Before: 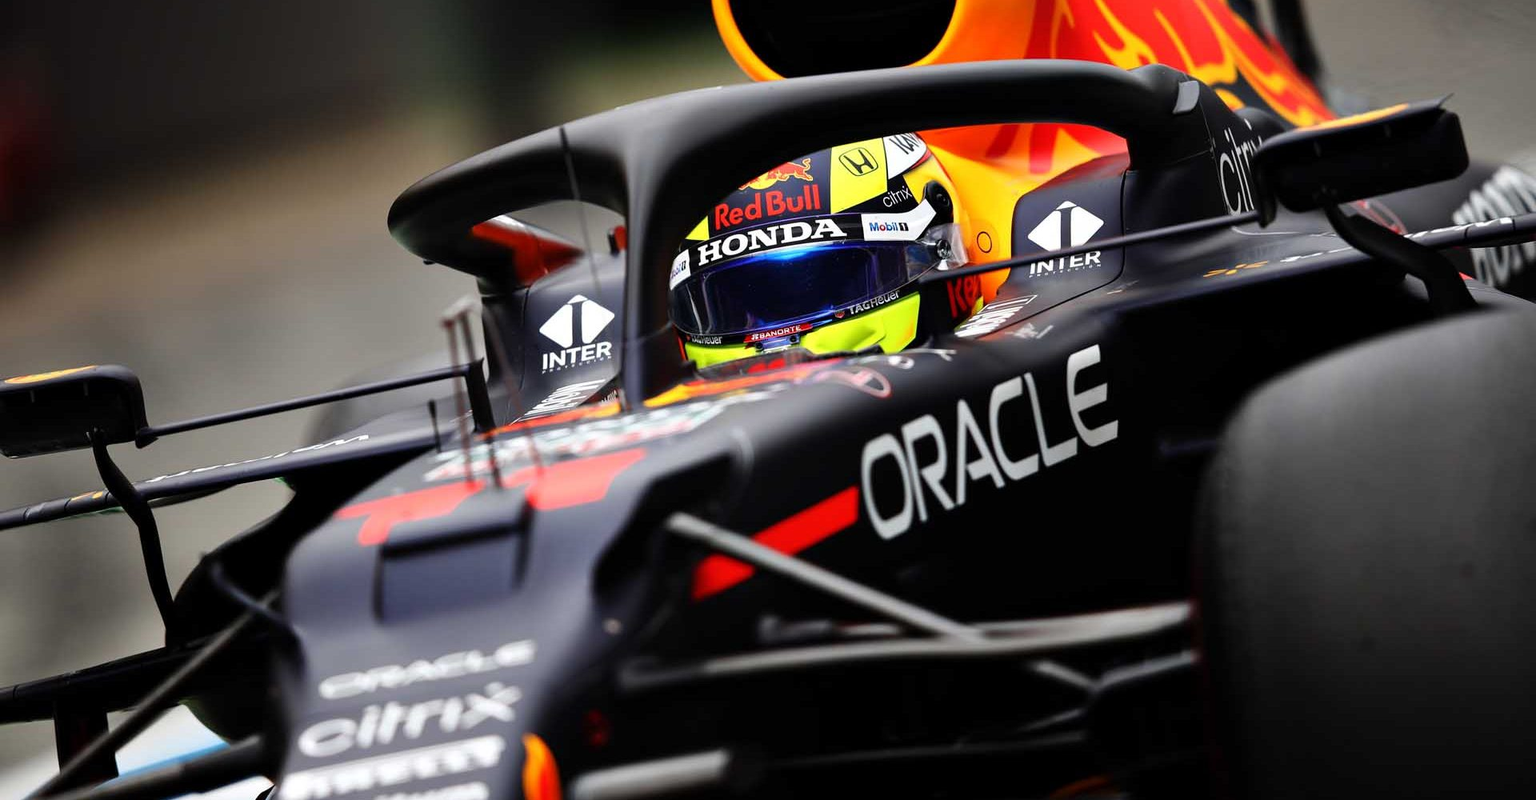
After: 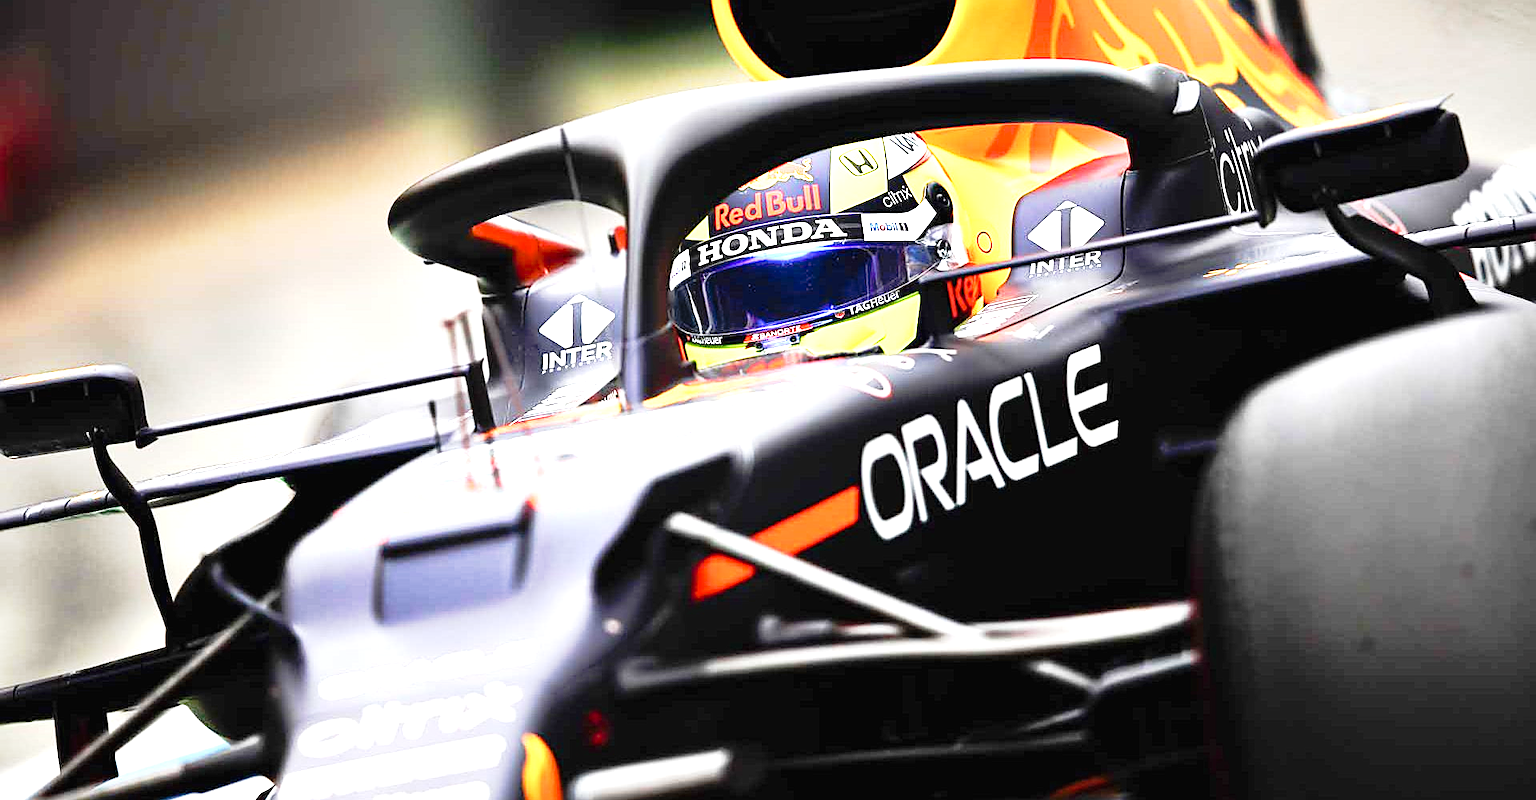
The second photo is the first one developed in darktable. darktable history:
exposure: black level correction 0, exposure 2.113 EV
tone curve: curves: ch0 [(0, 0.009) (0.105, 0.08) (0.195, 0.18) (0.283, 0.316) (0.384, 0.434) (0.485, 0.531) (0.638, 0.69) (0.81, 0.872) (1, 0.977)]; ch1 [(0, 0) (0.161, 0.092) (0.35, 0.33) (0.379, 0.401) (0.456, 0.469) (0.502, 0.5) (0.525, 0.514) (0.586, 0.617) (0.635, 0.655) (1, 1)]; ch2 [(0, 0) (0.371, 0.362) (0.437, 0.437) (0.48, 0.49) (0.53, 0.515) (0.56, 0.571) (0.622, 0.606) (1, 1)], preserve colors none
sharpen: on, module defaults
